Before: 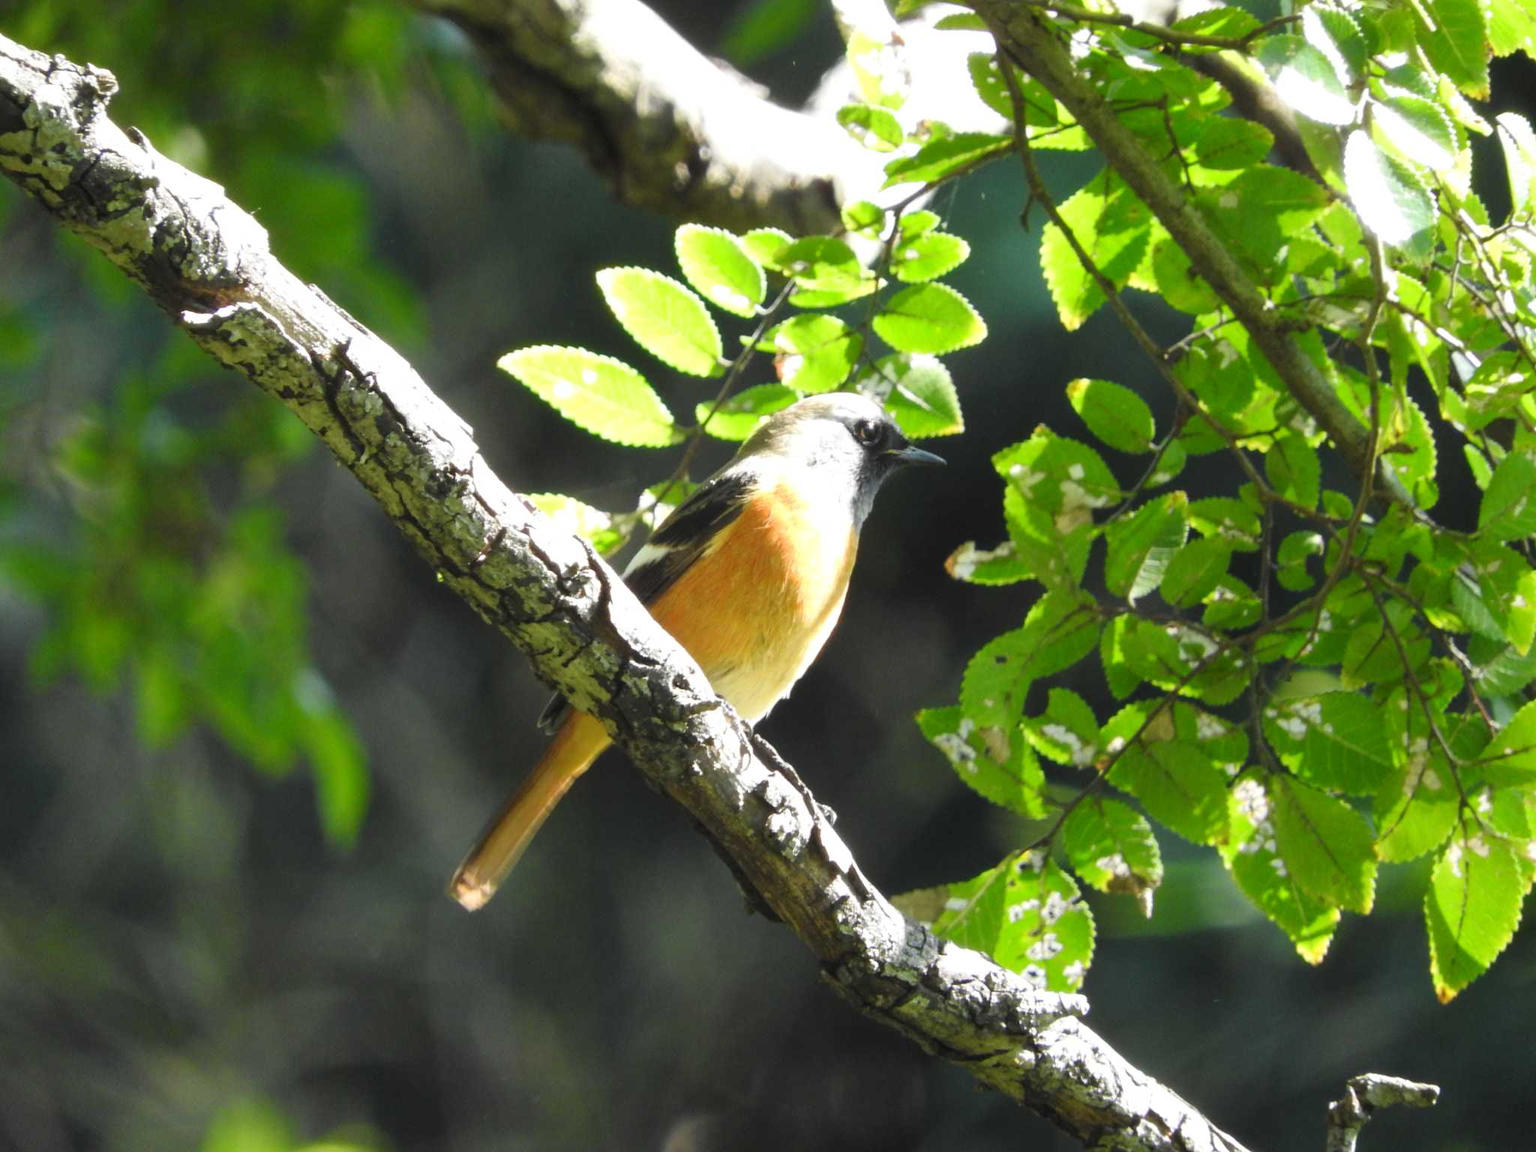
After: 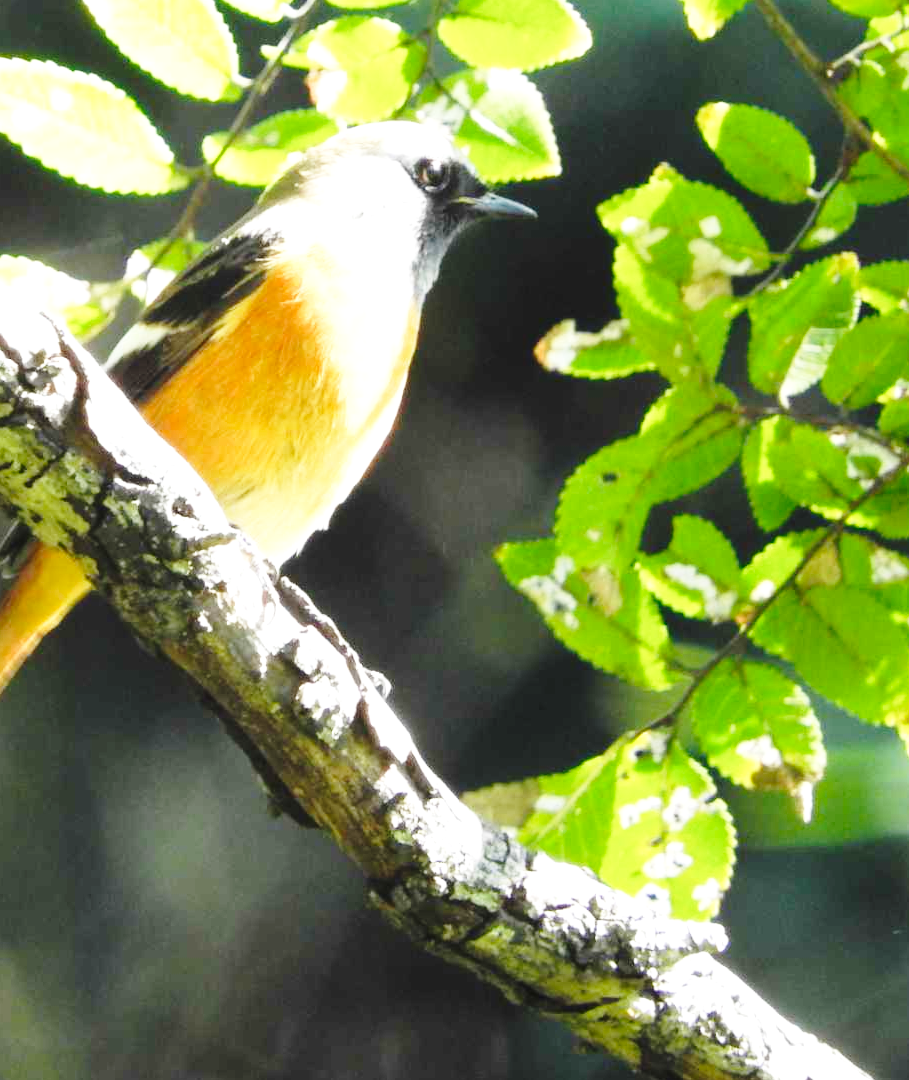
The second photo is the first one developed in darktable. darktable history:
exposure: black level correction 0.001, exposure 0.5 EV, compensate exposure bias true, compensate highlight preservation false
base curve: curves: ch0 [(0, 0) (0.028, 0.03) (0.121, 0.232) (0.46, 0.748) (0.859, 0.968) (1, 1)], preserve colors none
crop: left 35.432%, top 26.233%, right 20.145%, bottom 3.432%
